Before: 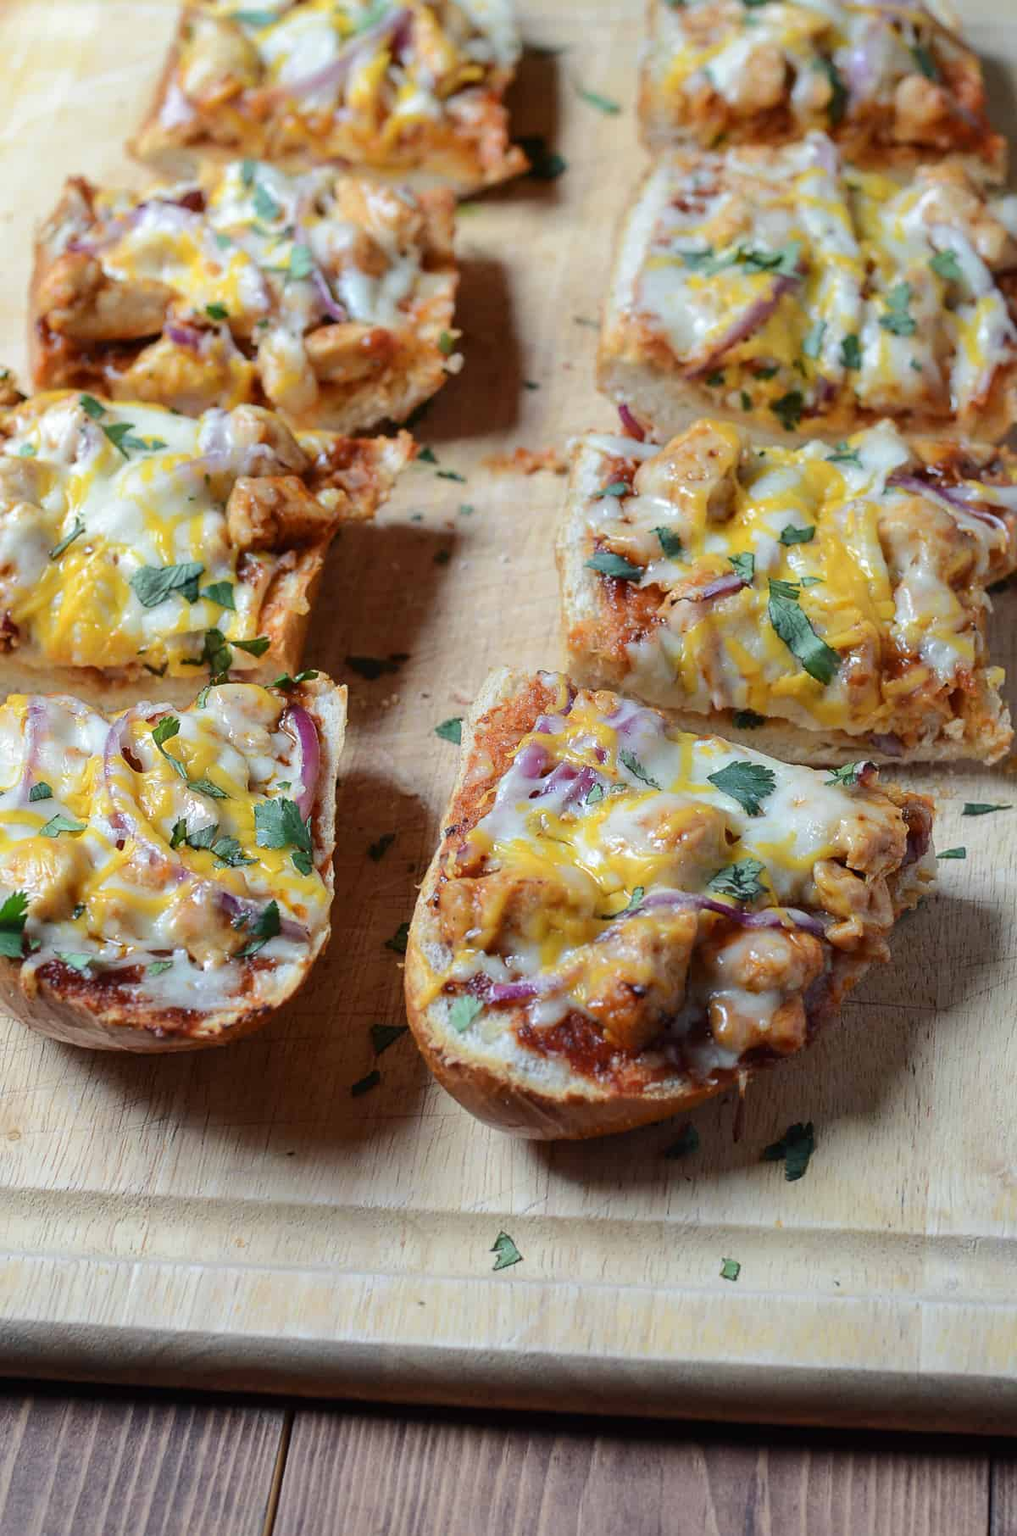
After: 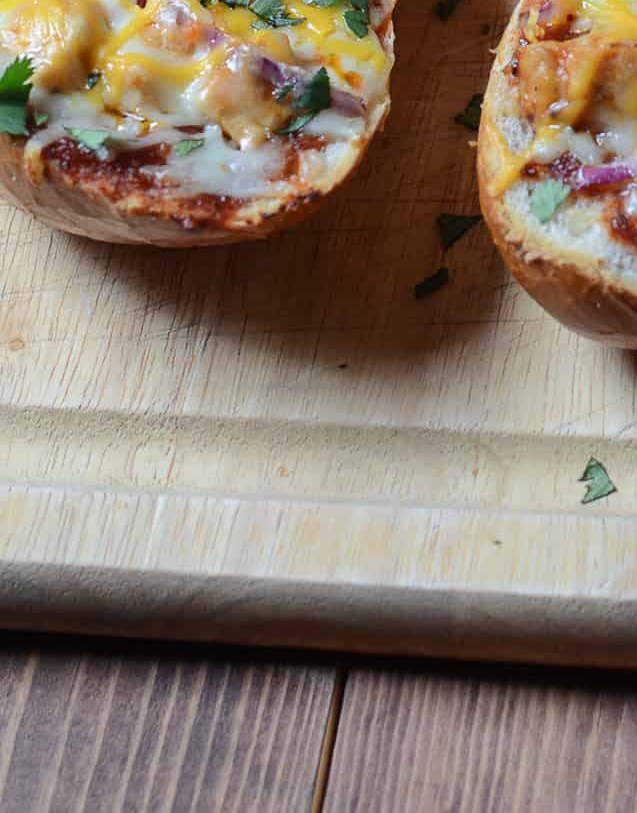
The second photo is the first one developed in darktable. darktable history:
crop and rotate: top 55.002%, right 46.877%, bottom 0.108%
tone equalizer: edges refinement/feathering 500, mask exposure compensation -1.57 EV, preserve details no
